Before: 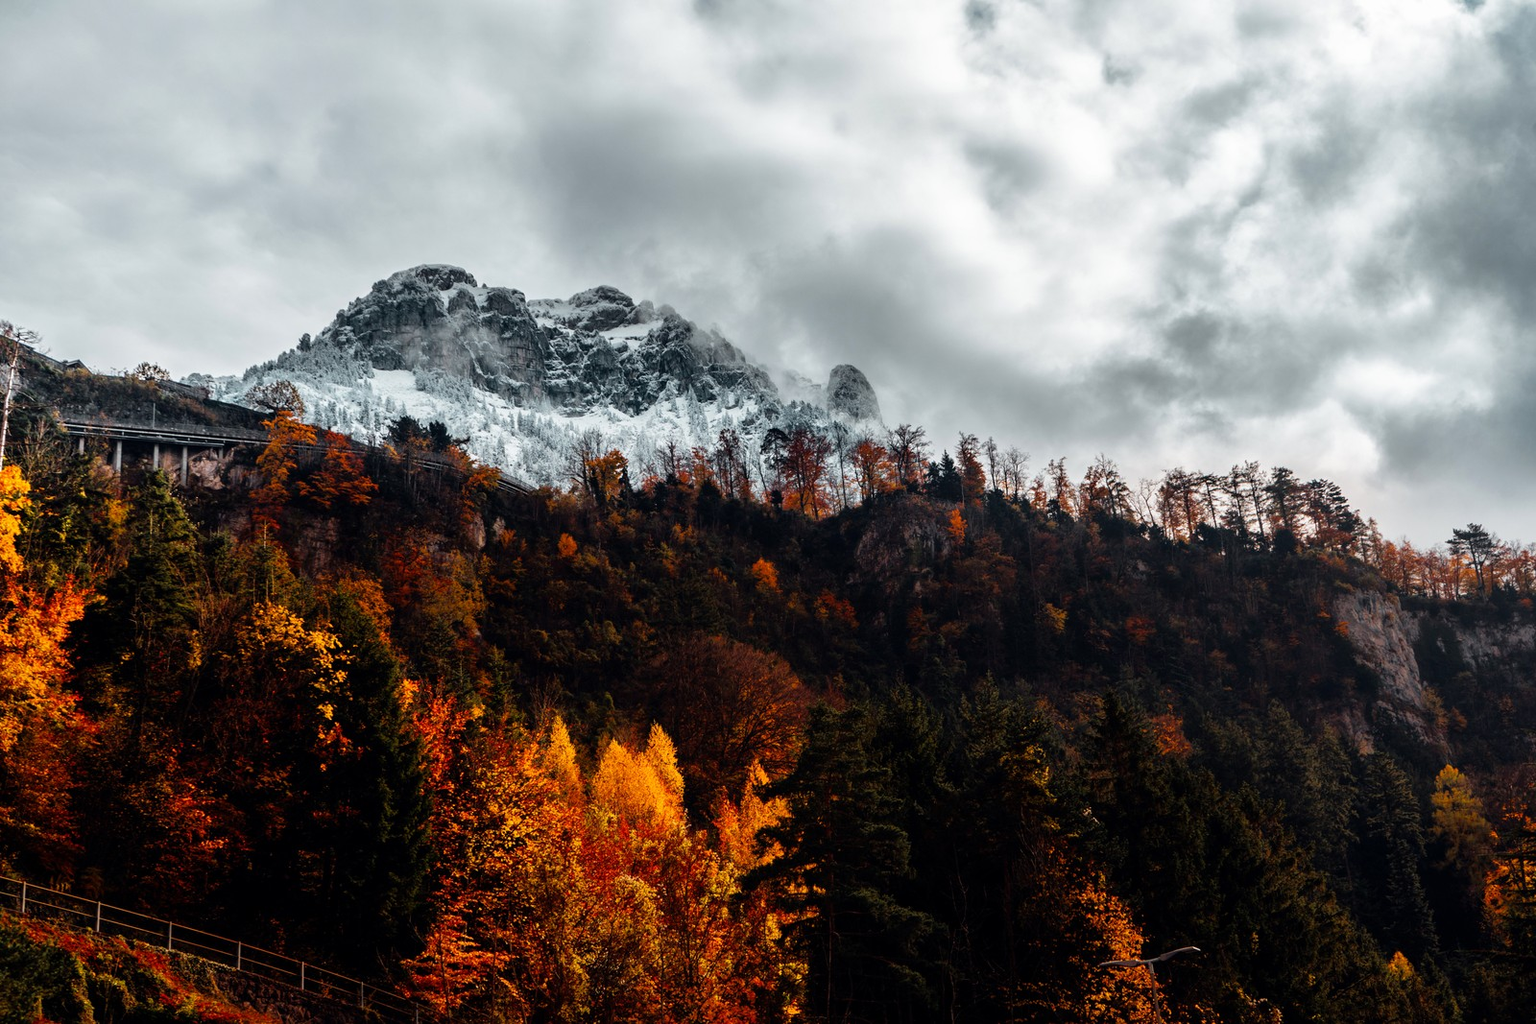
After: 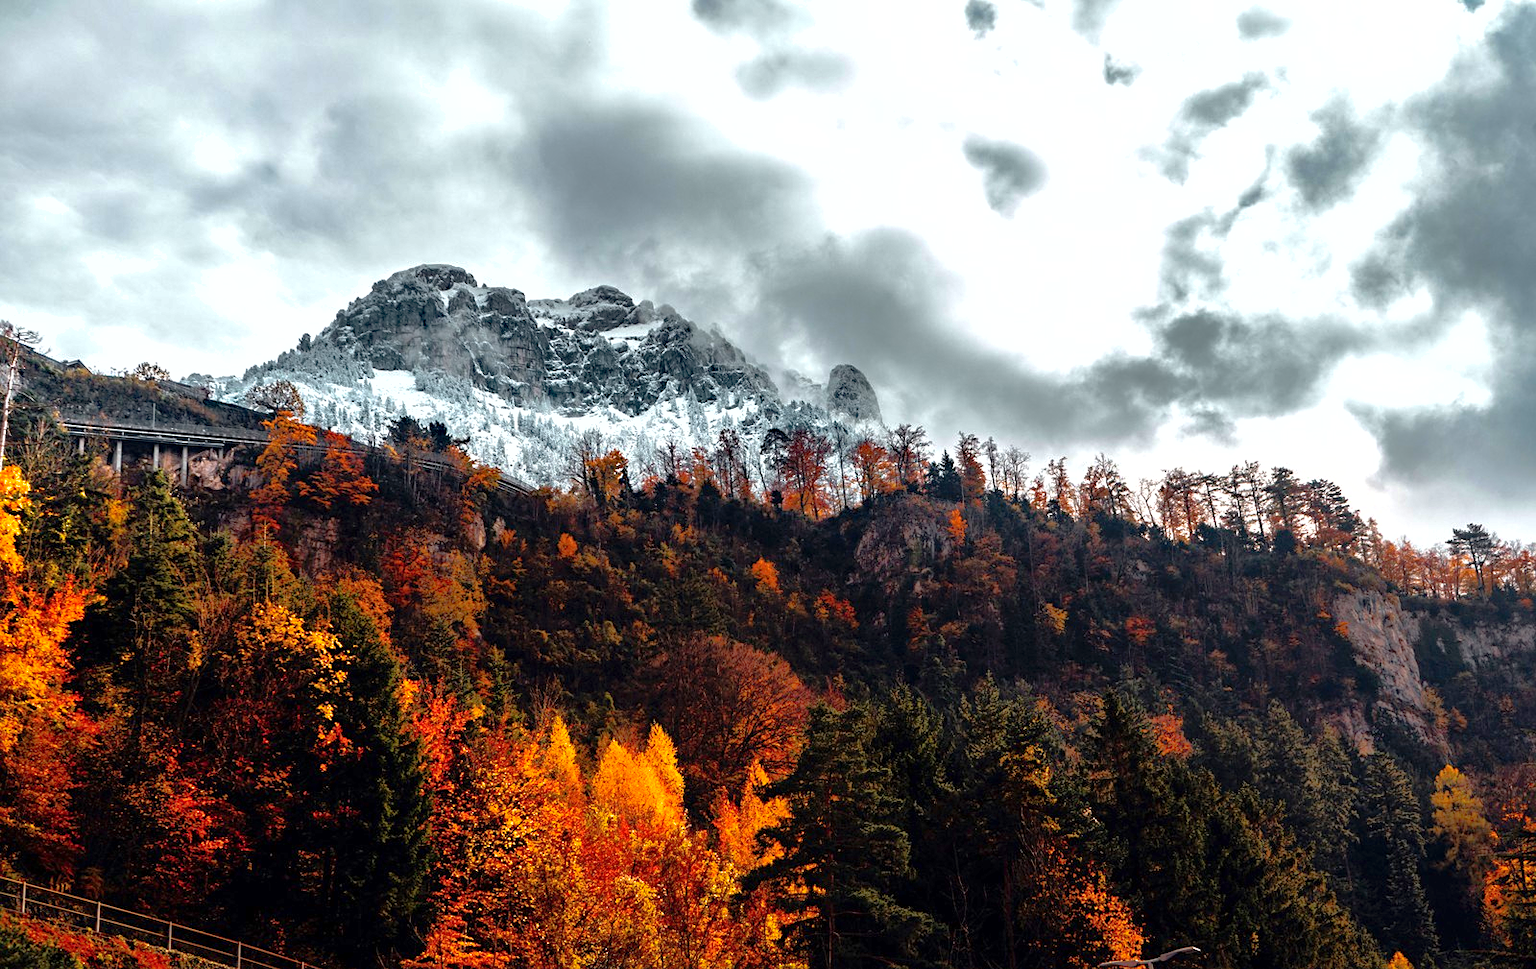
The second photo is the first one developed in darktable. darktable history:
sharpen: amount 0.214
exposure: exposure 0.649 EV, compensate highlight preservation false
crop and rotate: top 0.005%, bottom 5.263%
shadows and highlights: on, module defaults
haze removal: strength 0.289, distance 0.247, compatibility mode true, adaptive false
